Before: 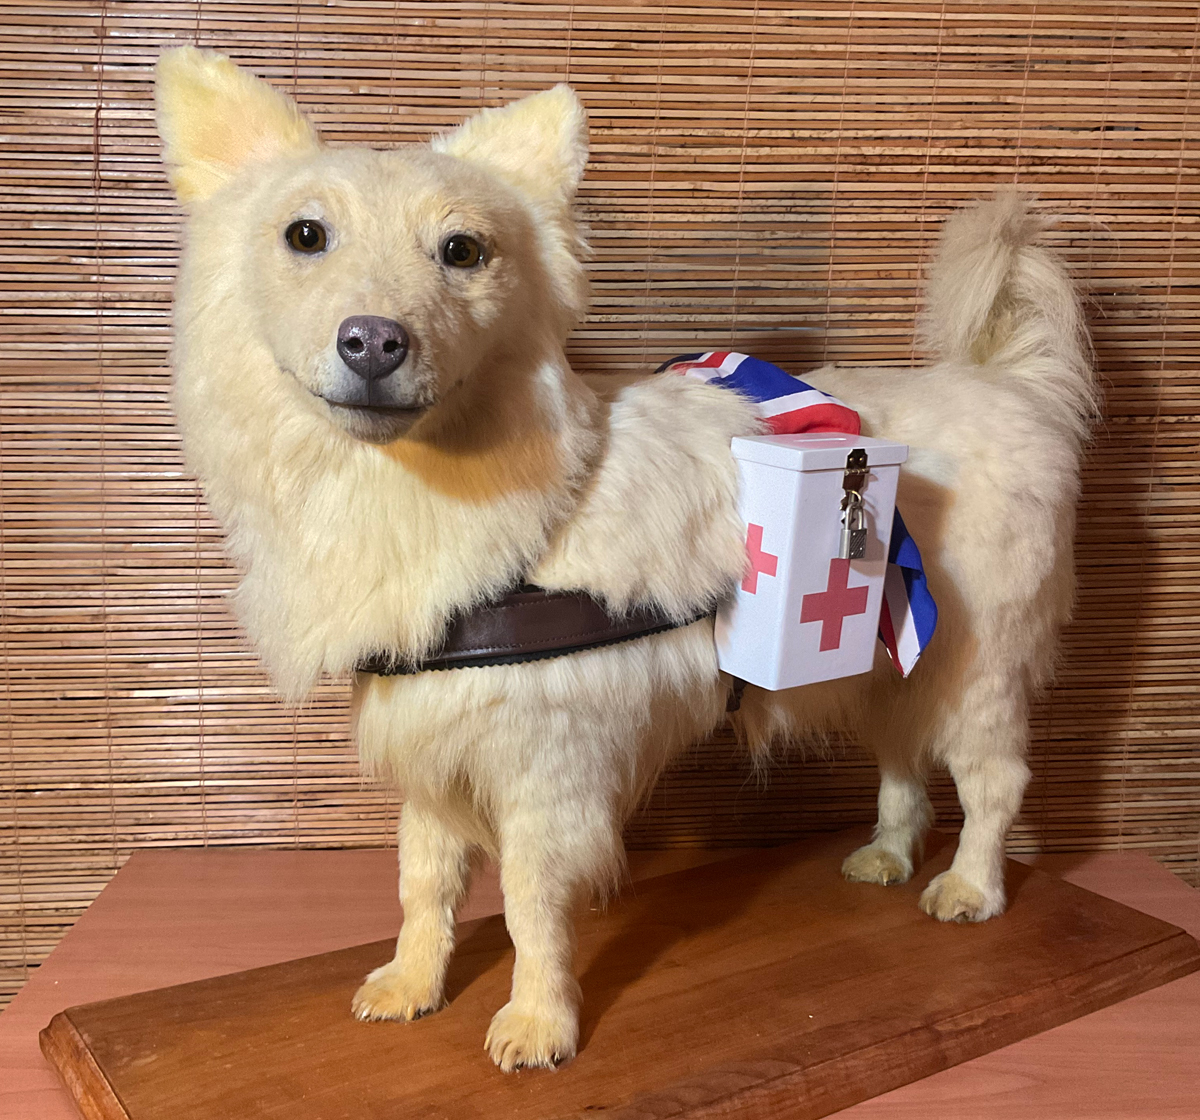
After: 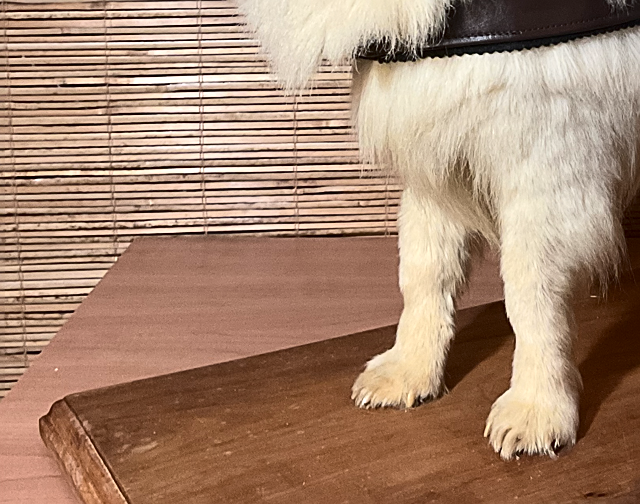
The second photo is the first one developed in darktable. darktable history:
tone equalizer: on, module defaults
contrast brightness saturation: contrast 0.25, saturation -0.31
crop and rotate: top 54.778%, right 46.61%, bottom 0.159%
sharpen: on, module defaults
